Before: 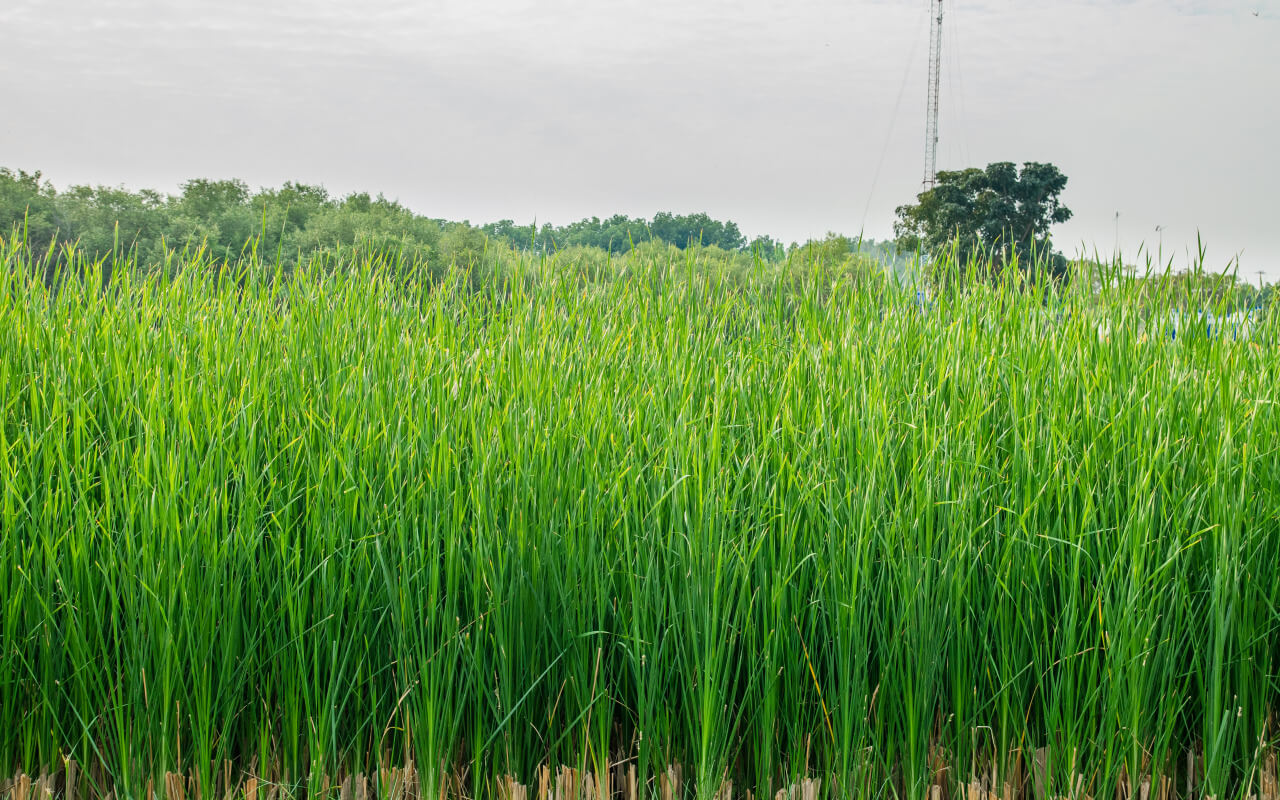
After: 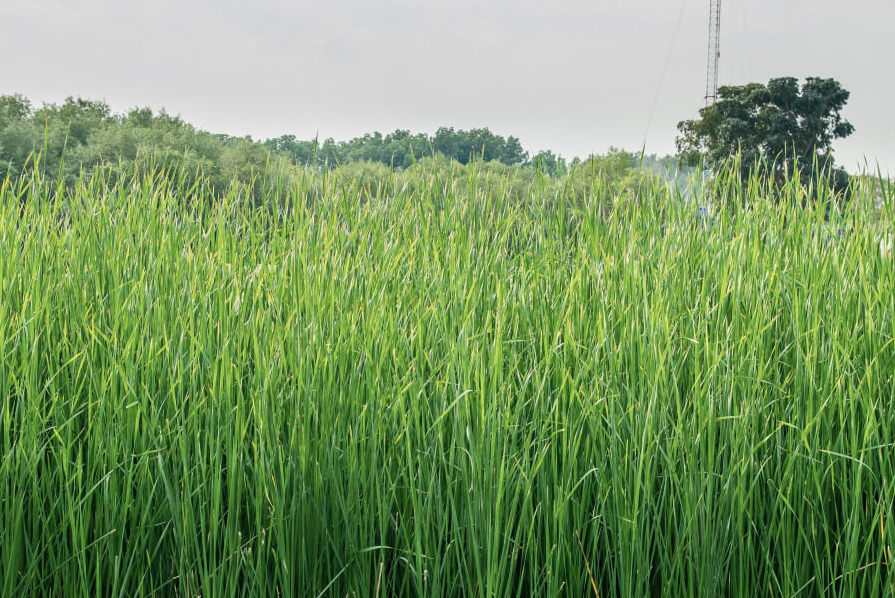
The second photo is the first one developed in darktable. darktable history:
contrast brightness saturation: contrast 0.06, brightness -0.01, saturation -0.23
crop and rotate: left 17.046%, top 10.659%, right 12.989%, bottom 14.553%
